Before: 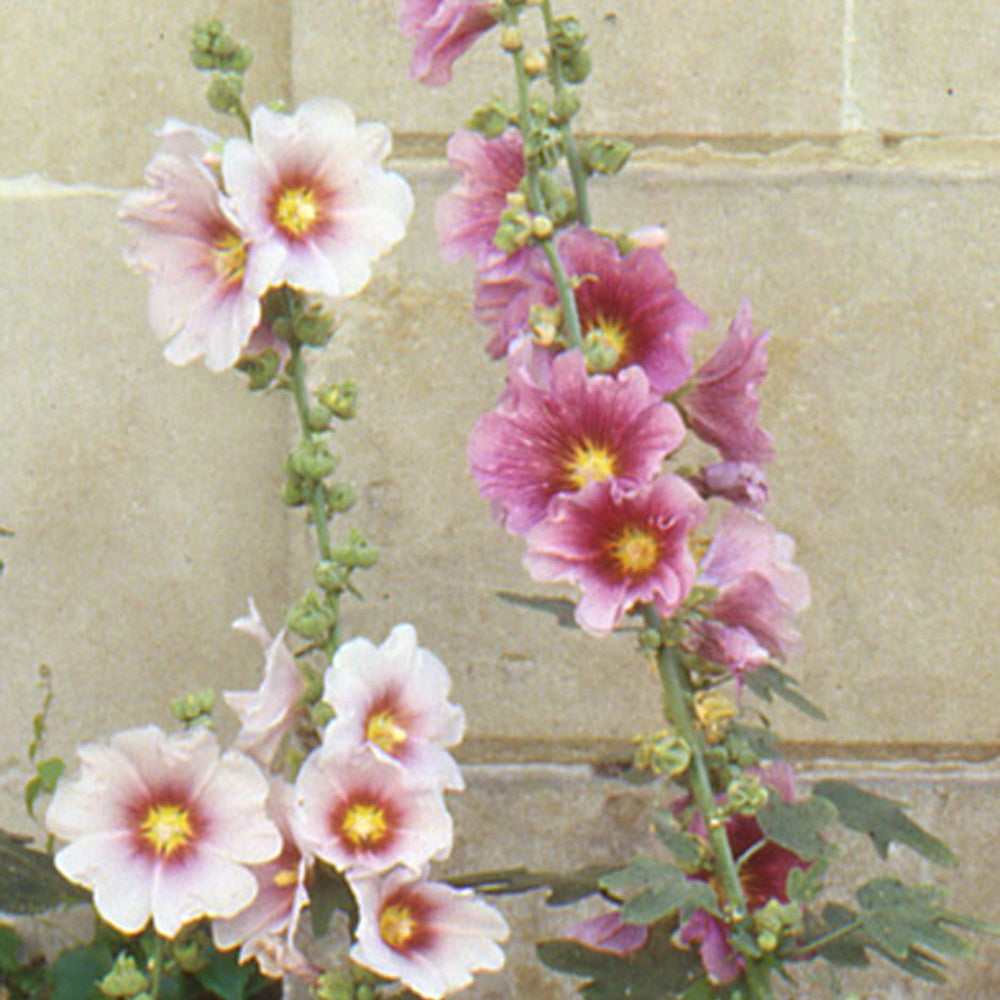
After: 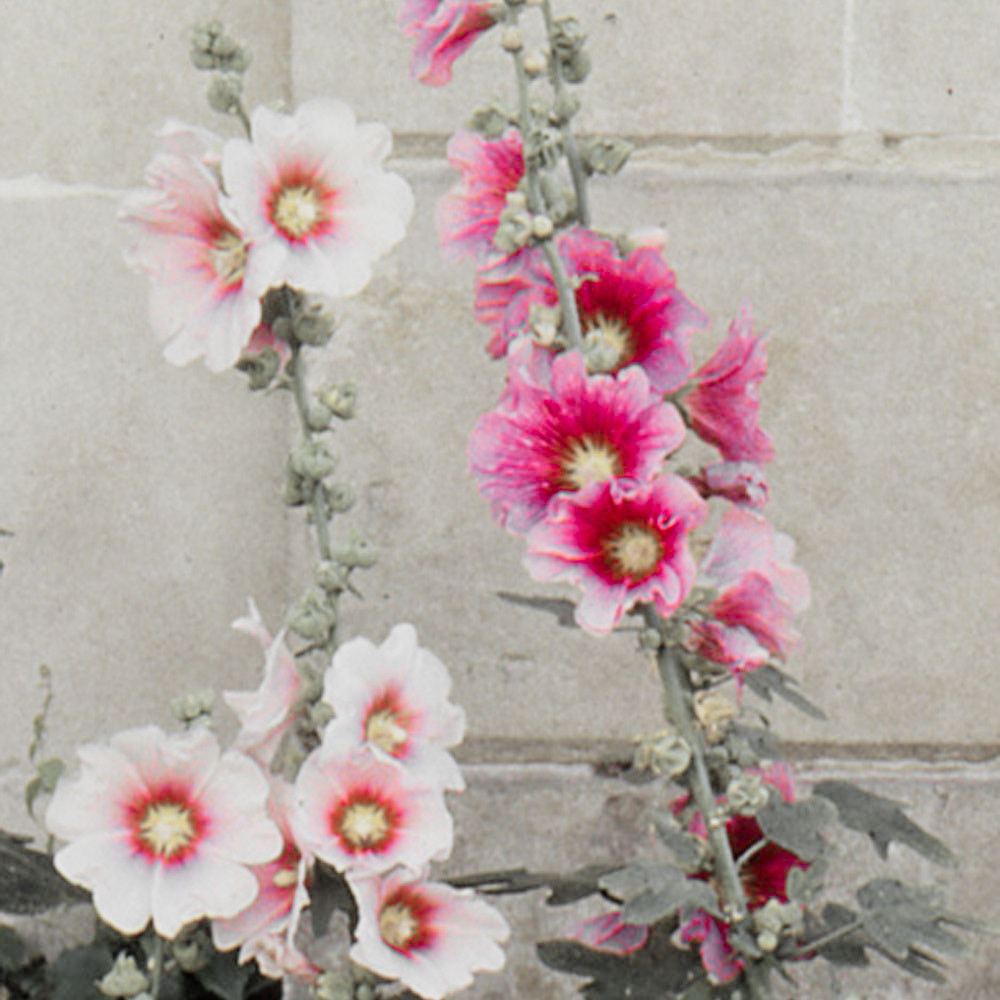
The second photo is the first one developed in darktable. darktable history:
rotate and perspective: automatic cropping original format, crop left 0, crop top 0
color zones: curves: ch1 [(0, 0.831) (0.08, 0.771) (0.157, 0.268) (0.241, 0.207) (0.562, -0.005) (0.714, -0.013) (0.876, 0.01) (1, 0.831)]
filmic rgb: black relative exposure -5 EV, hardness 2.88, contrast 1.3, highlights saturation mix -30%
